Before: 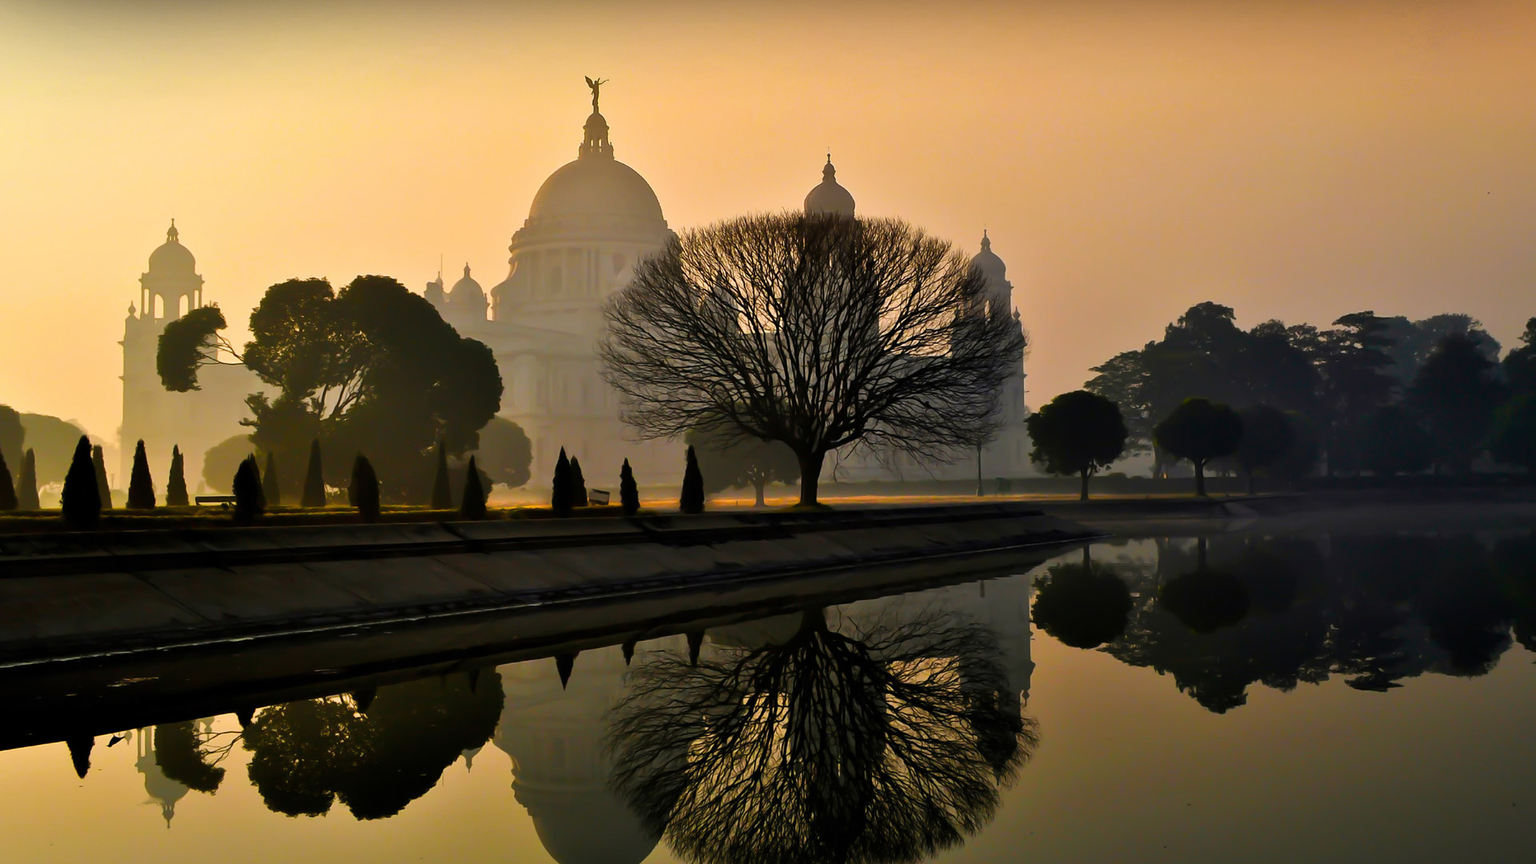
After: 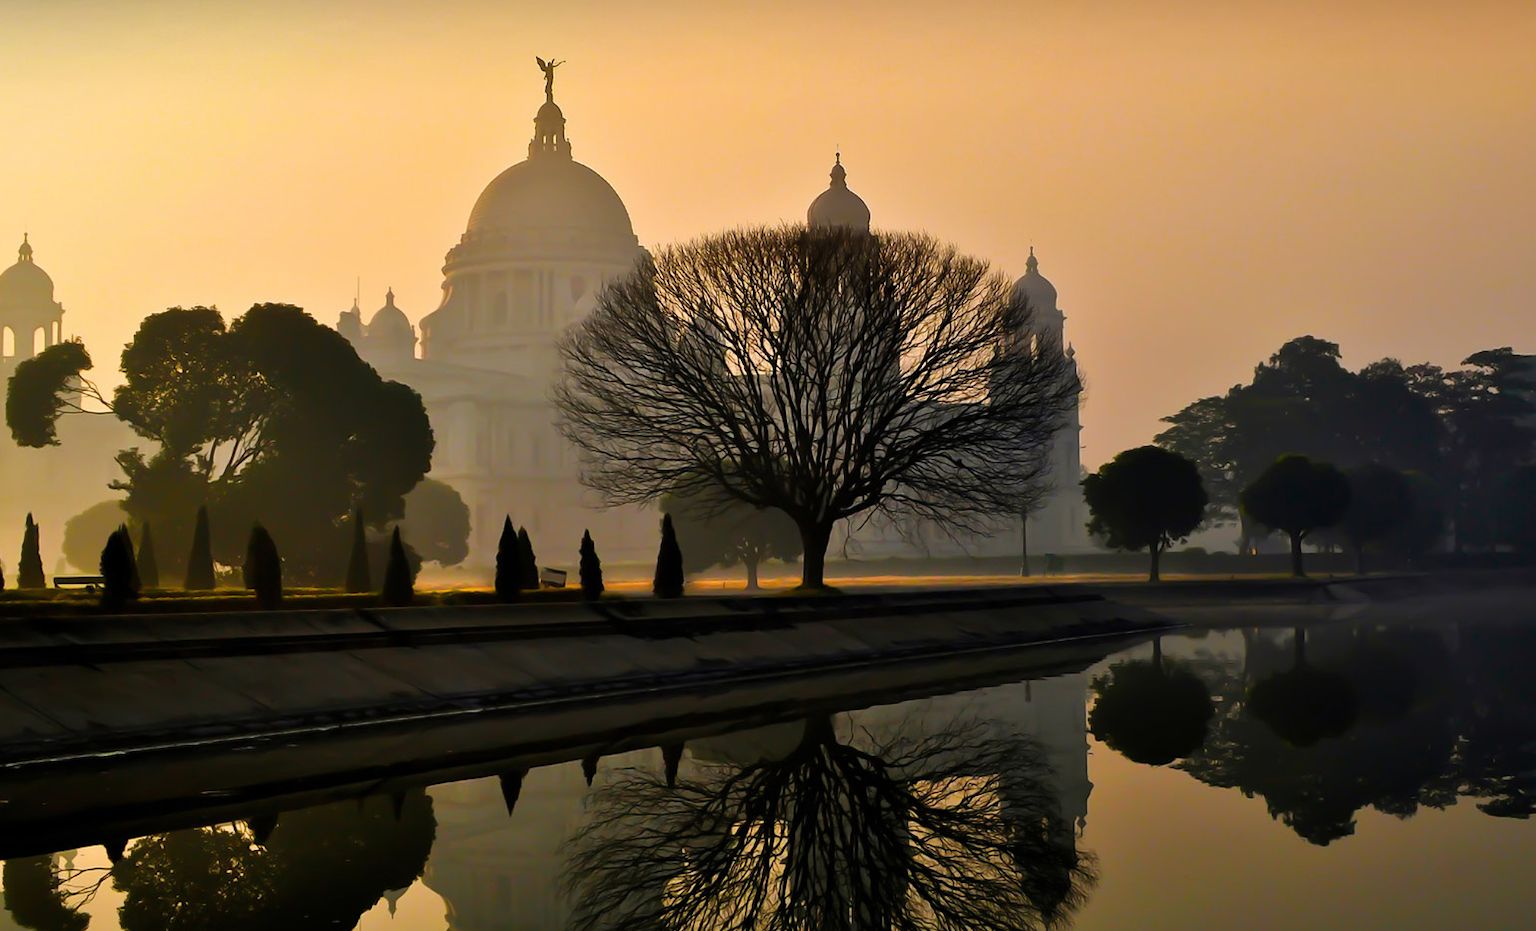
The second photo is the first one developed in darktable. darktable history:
crop: left 9.941%, top 3.531%, right 9.245%, bottom 9.301%
